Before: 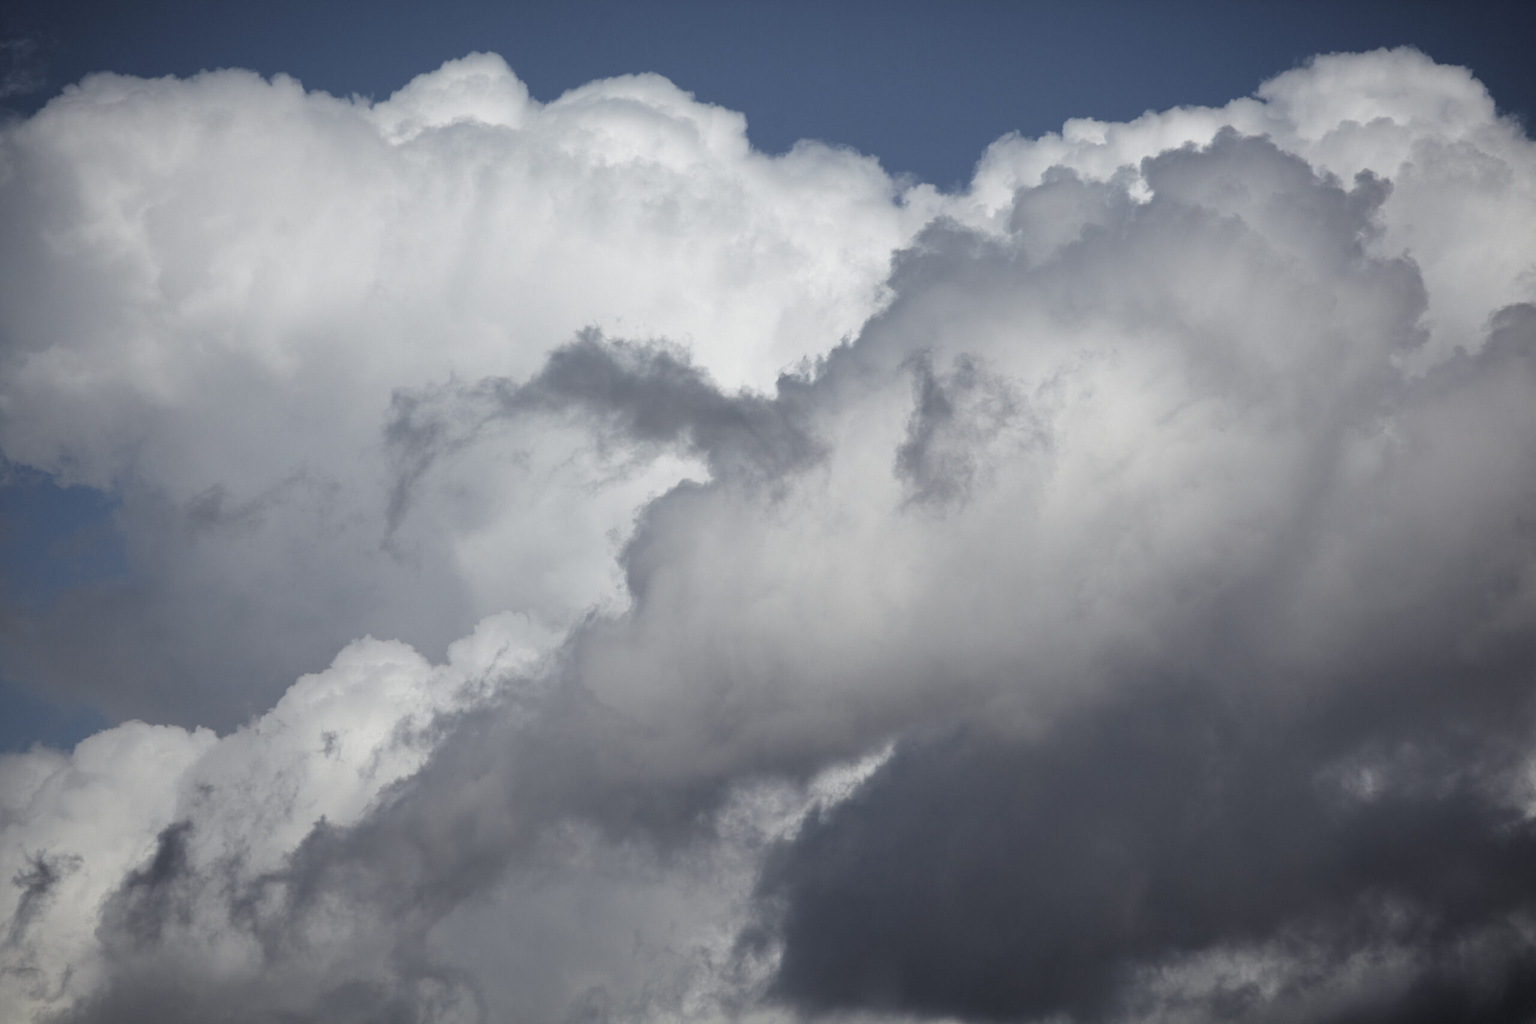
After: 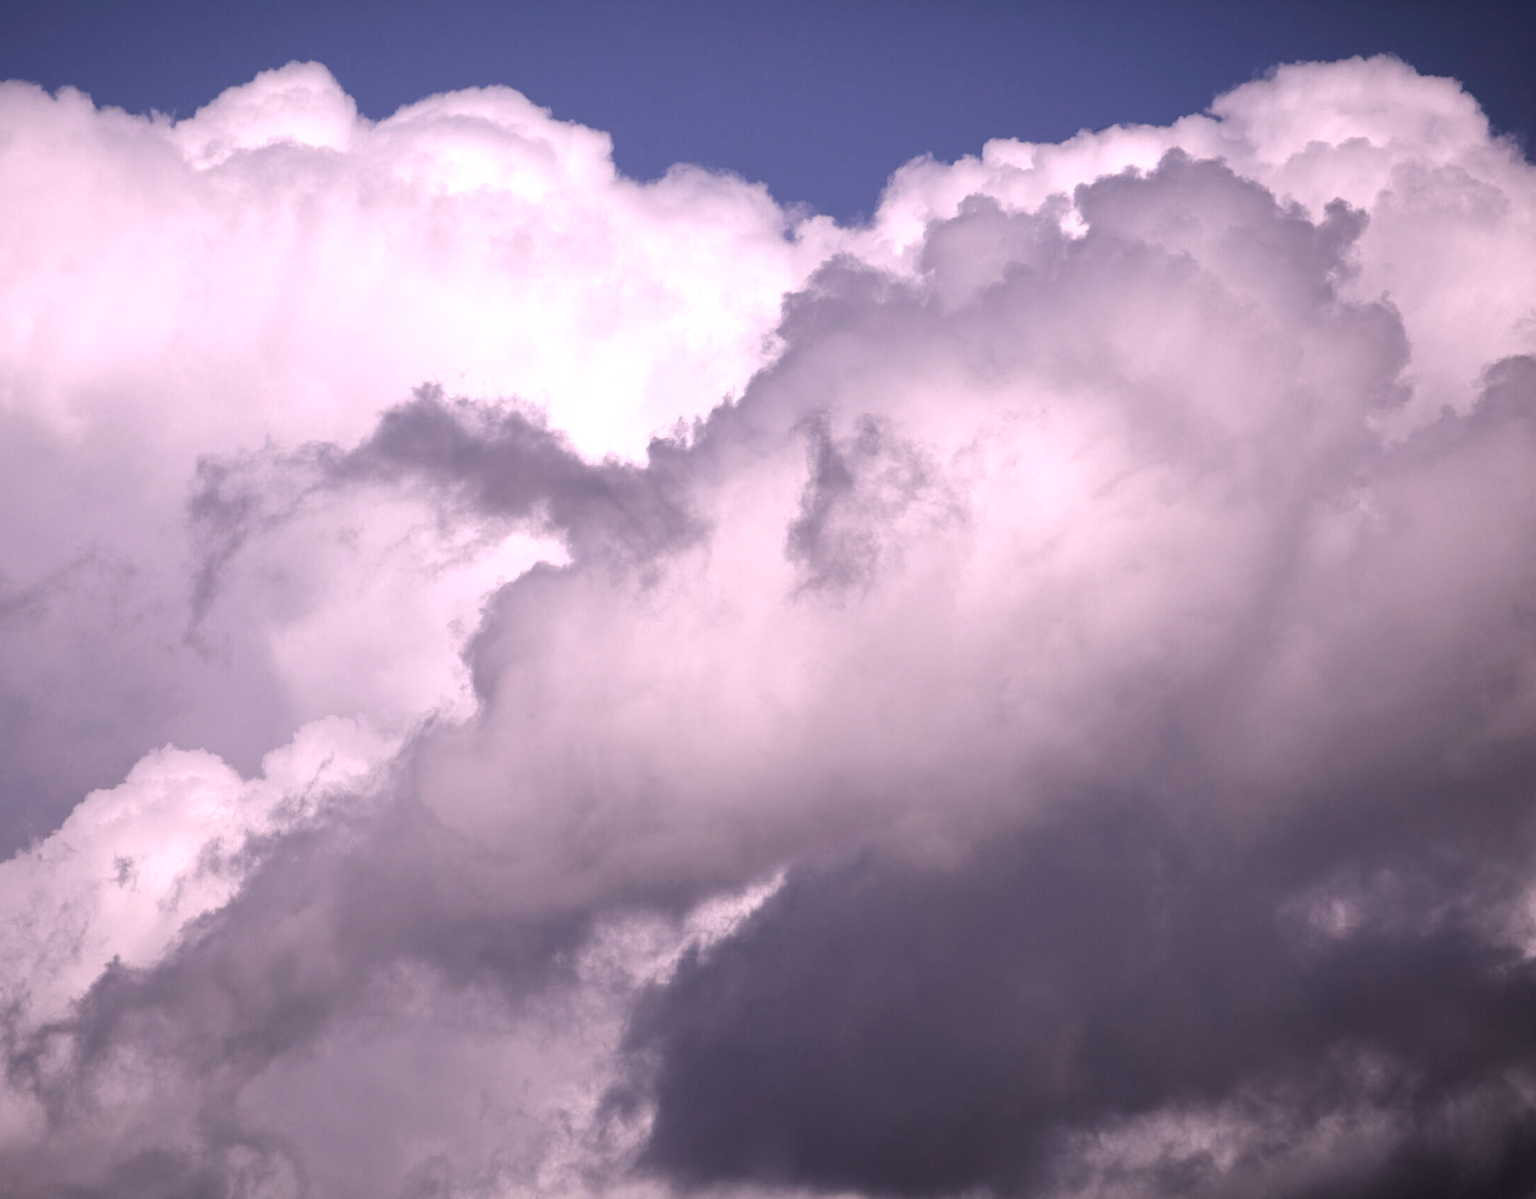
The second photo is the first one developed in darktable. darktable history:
white balance: red 1.188, blue 1.11
color zones: curves: ch0 [(0.099, 0.624) (0.257, 0.596) (0.384, 0.376) (0.529, 0.492) (0.697, 0.564) (0.768, 0.532) (0.908, 0.644)]; ch1 [(0.112, 0.564) (0.254, 0.612) (0.432, 0.676) (0.592, 0.456) (0.743, 0.684) (0.888, 0.536)]; ch2 [(0.25, 0.5) (0.469, 0.36) (0.75, 0.5)]
crop and rotate: left 14.584%
